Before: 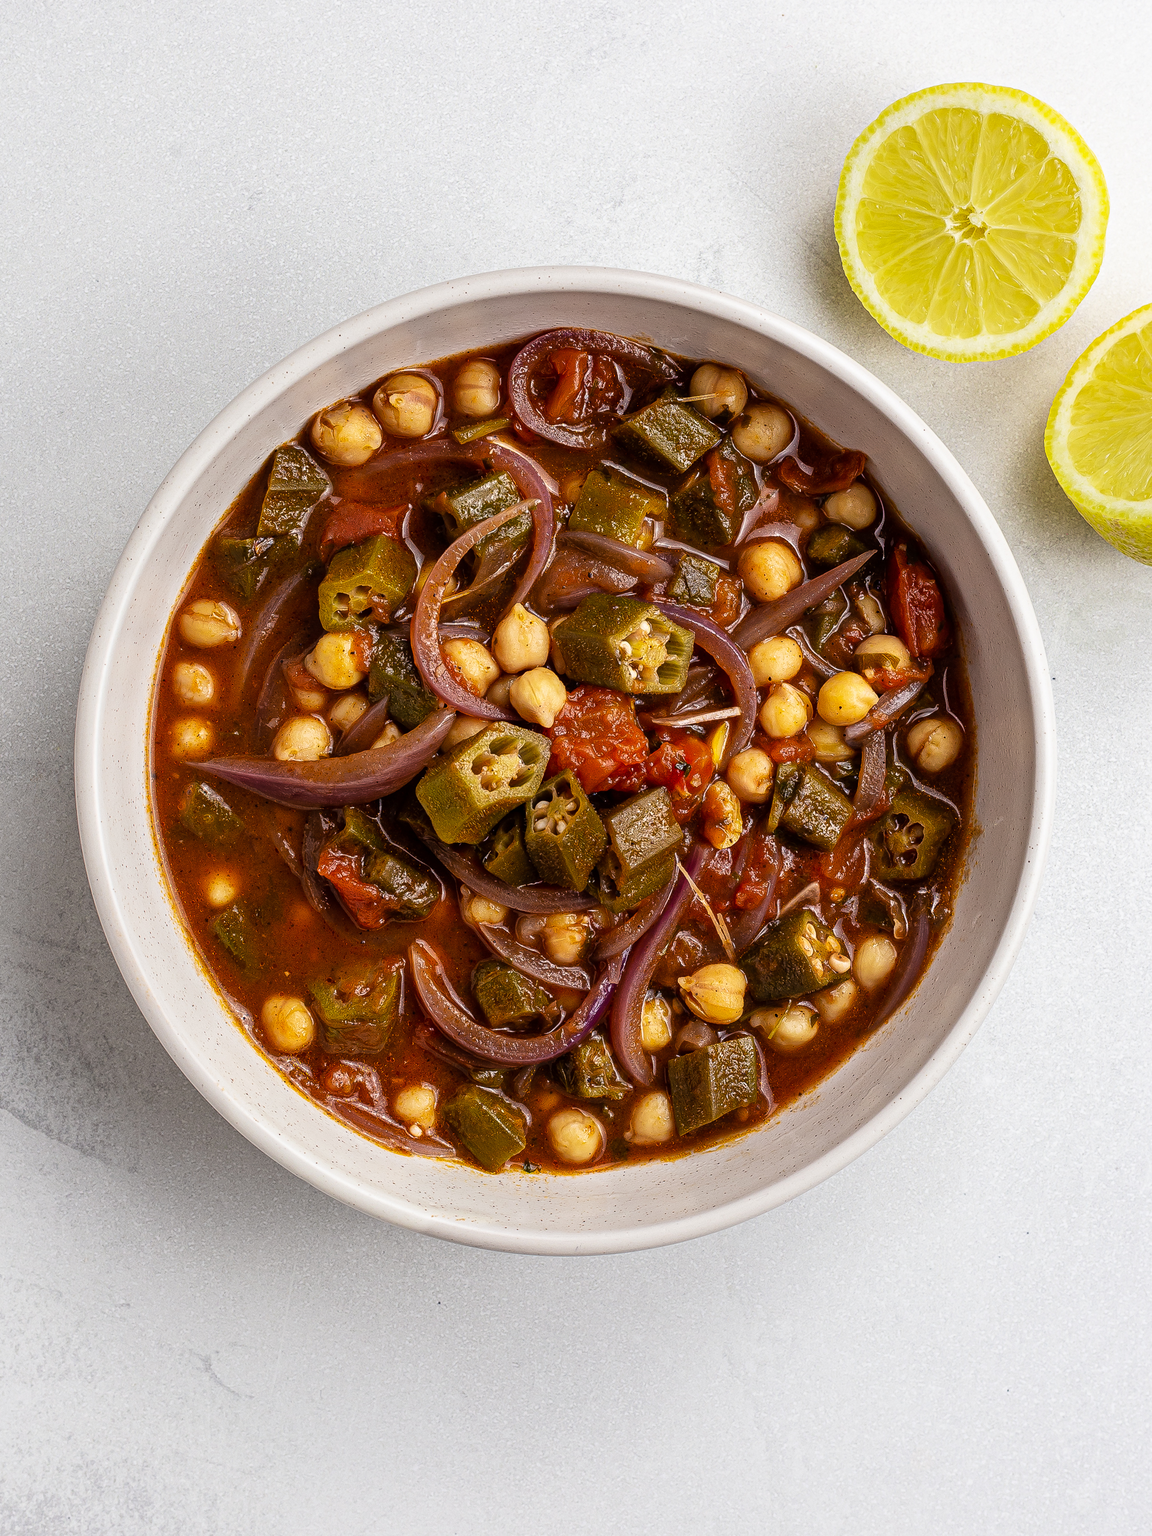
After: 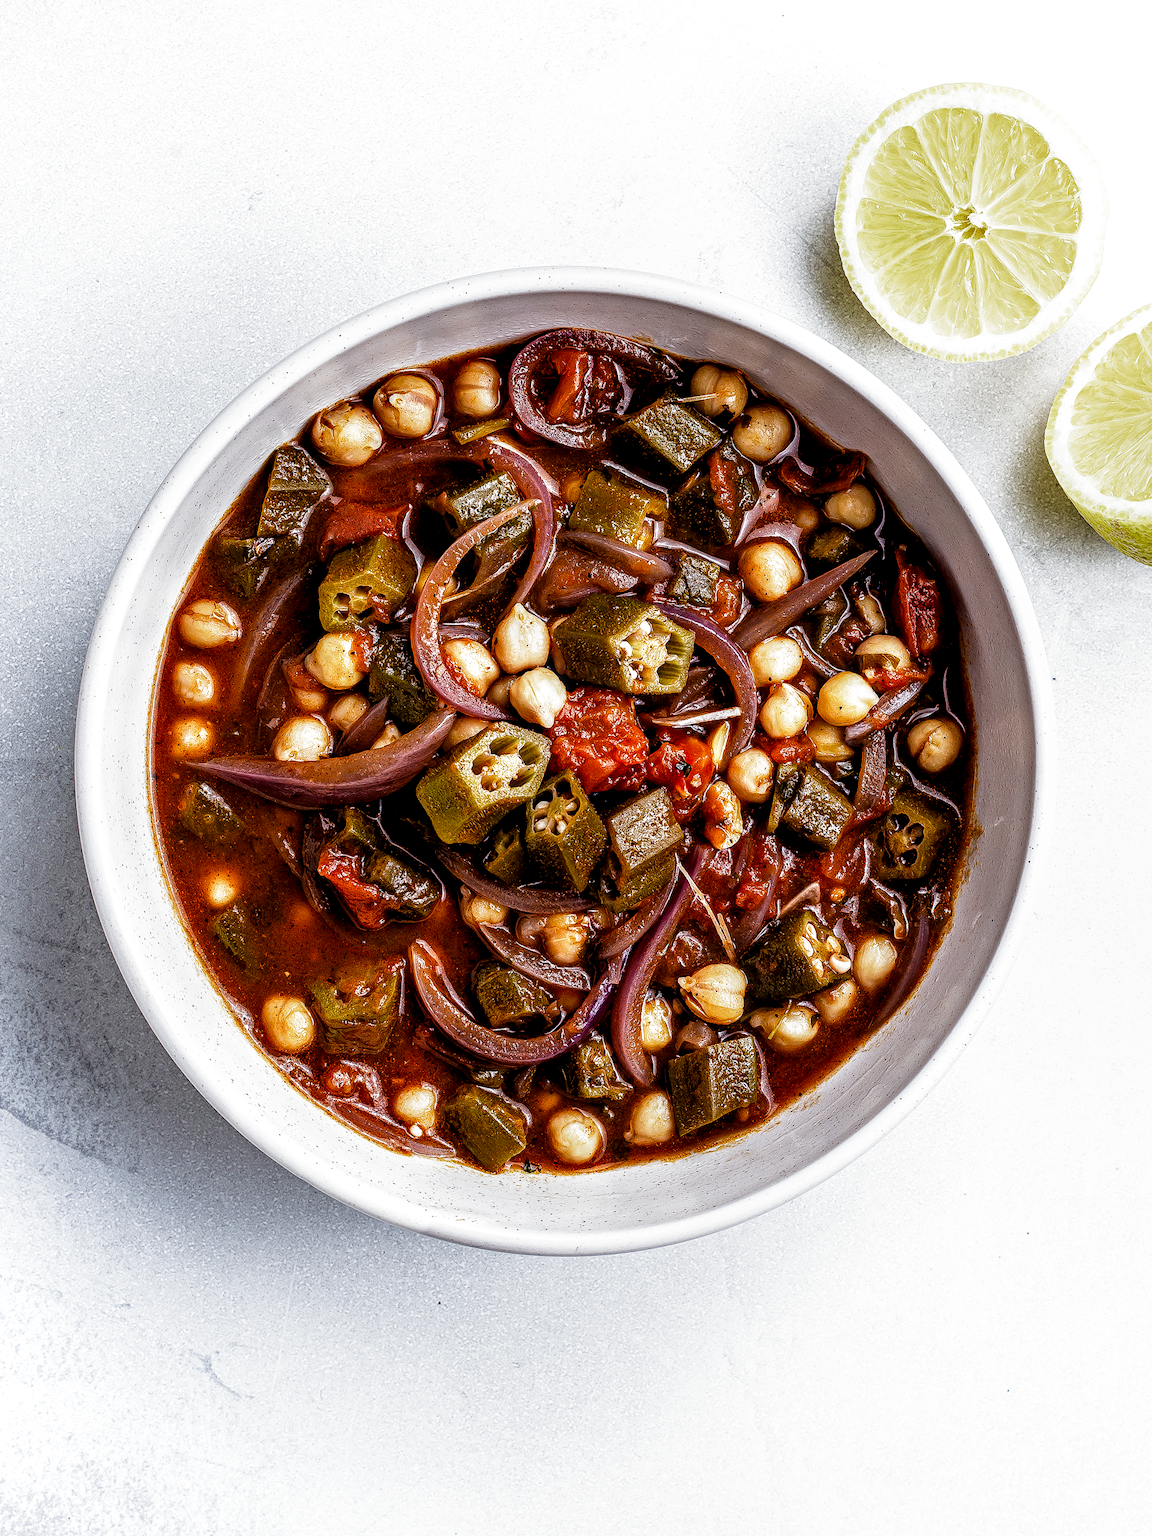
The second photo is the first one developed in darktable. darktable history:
exposure: exposure 0.082 EV, compensate exposure bias true, compensate highlight preservation false
filmic rgb: black relative exposure -8.03 EV, white relative exposure 2.32 EV, hardness 6.61, preserve chrominance no, color science v4 (2020)
local contrast: highlights 41%, shadows 61%, detail 136%, midtone range 0.521
color calibration: x 0.37, y 0.382, temperature 4313.17 K
